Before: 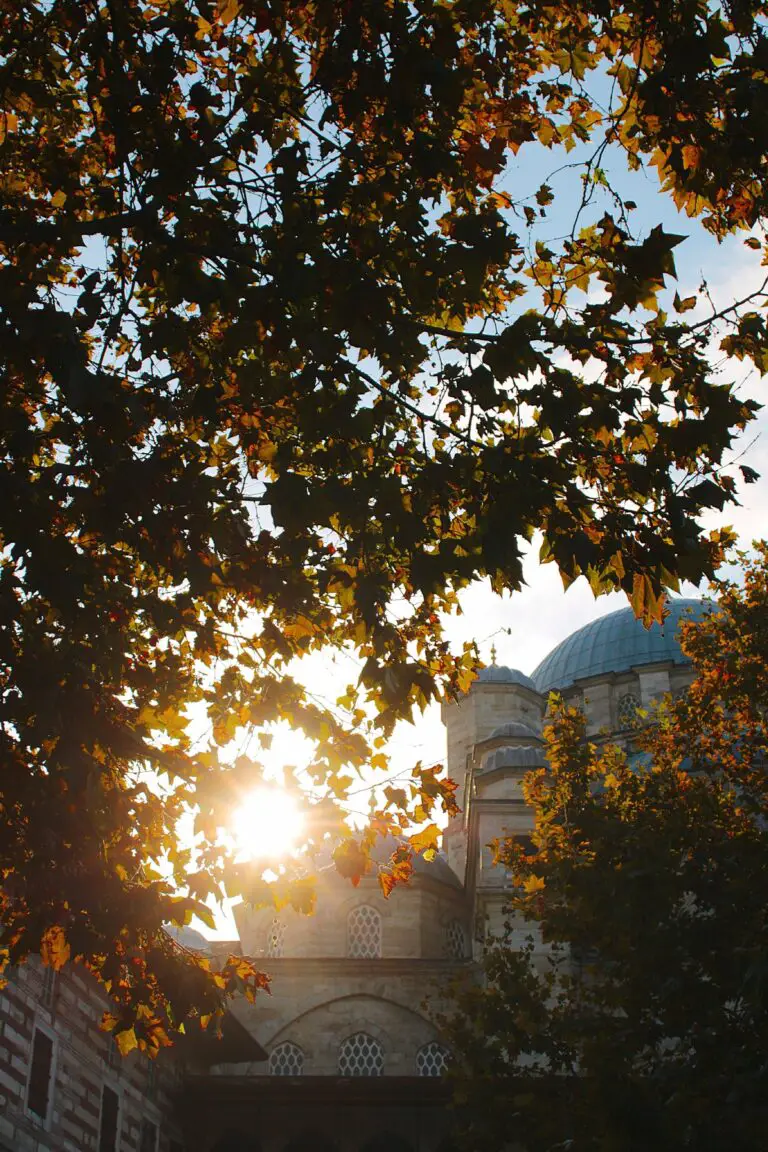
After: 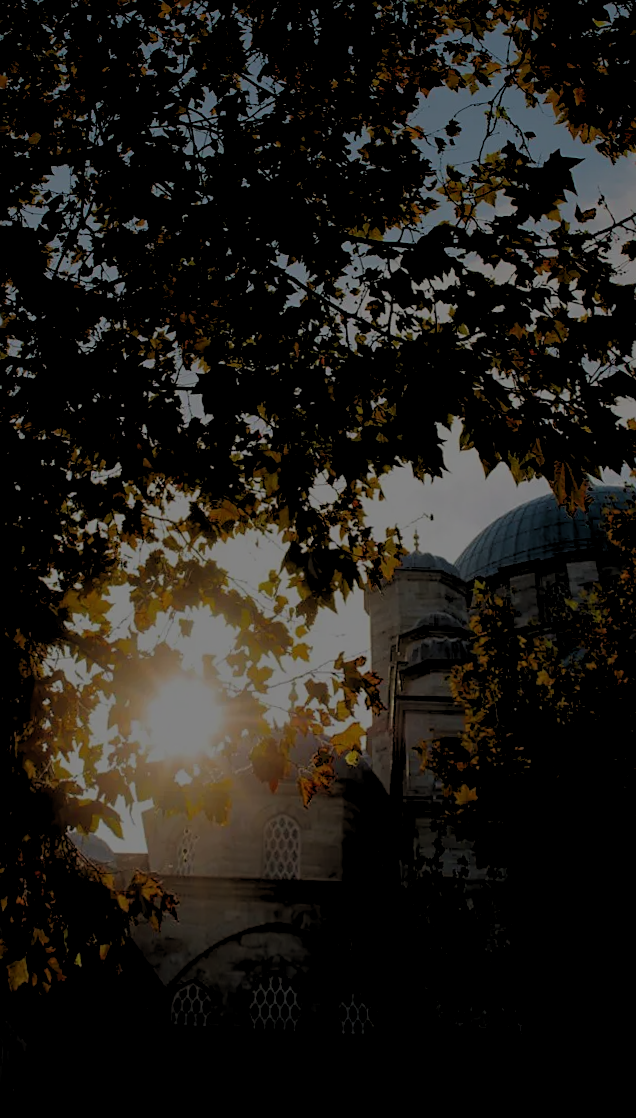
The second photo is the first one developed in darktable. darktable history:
sharpen: amount 0.2
rotate and perspective: rotation 0.72°, lens shift (vertical) -0.352, lens shift (horizontal) -0.051, crop left 0.152, crop right 0.859, crop top 0.019, crop bottom 0.964
exposure: exposure -2.446 EV, compensate highlight preservation false
rgb levels: levels [[0.013, 0.434, 0.89], [0, 0.5, 1], [0, 0.5, 1]]
